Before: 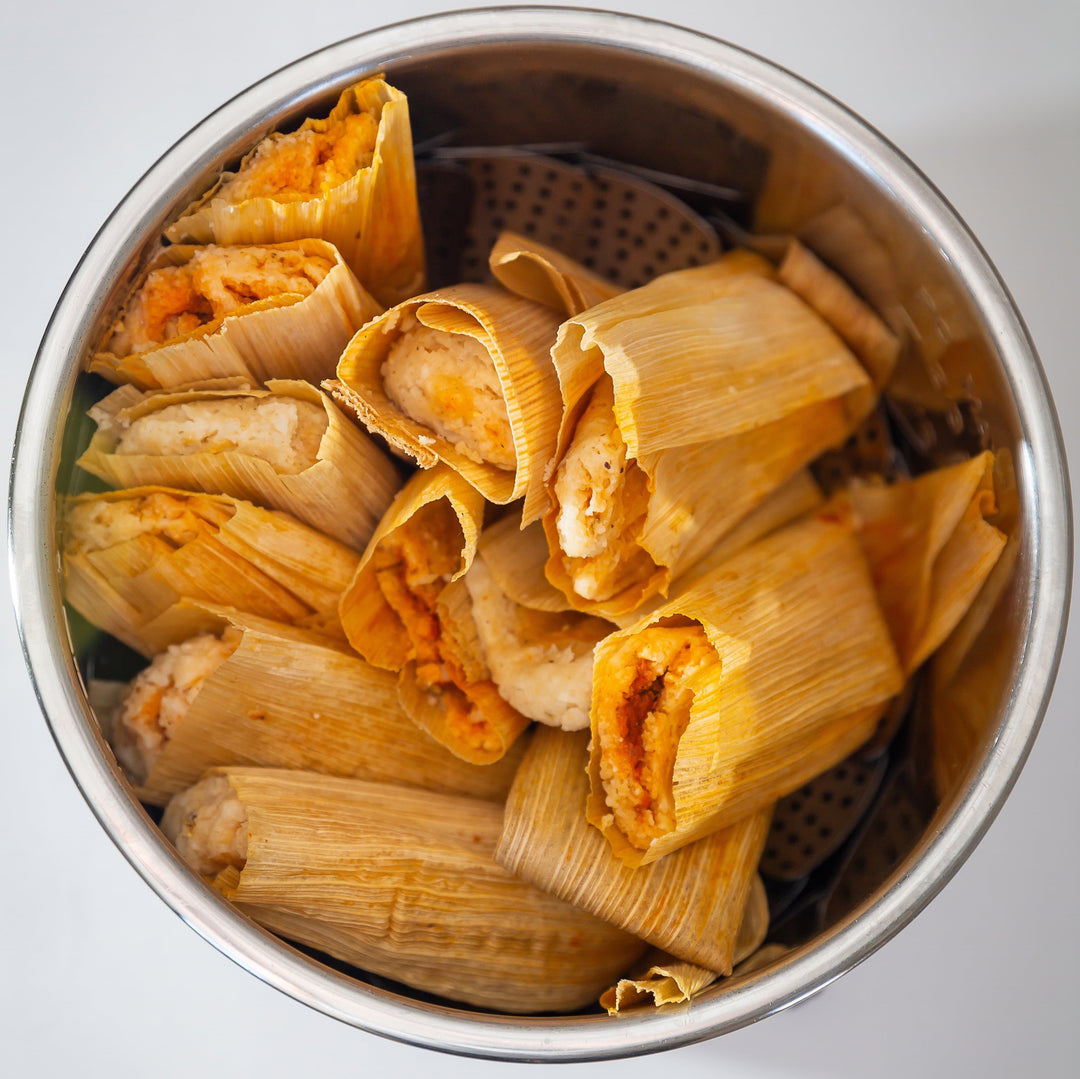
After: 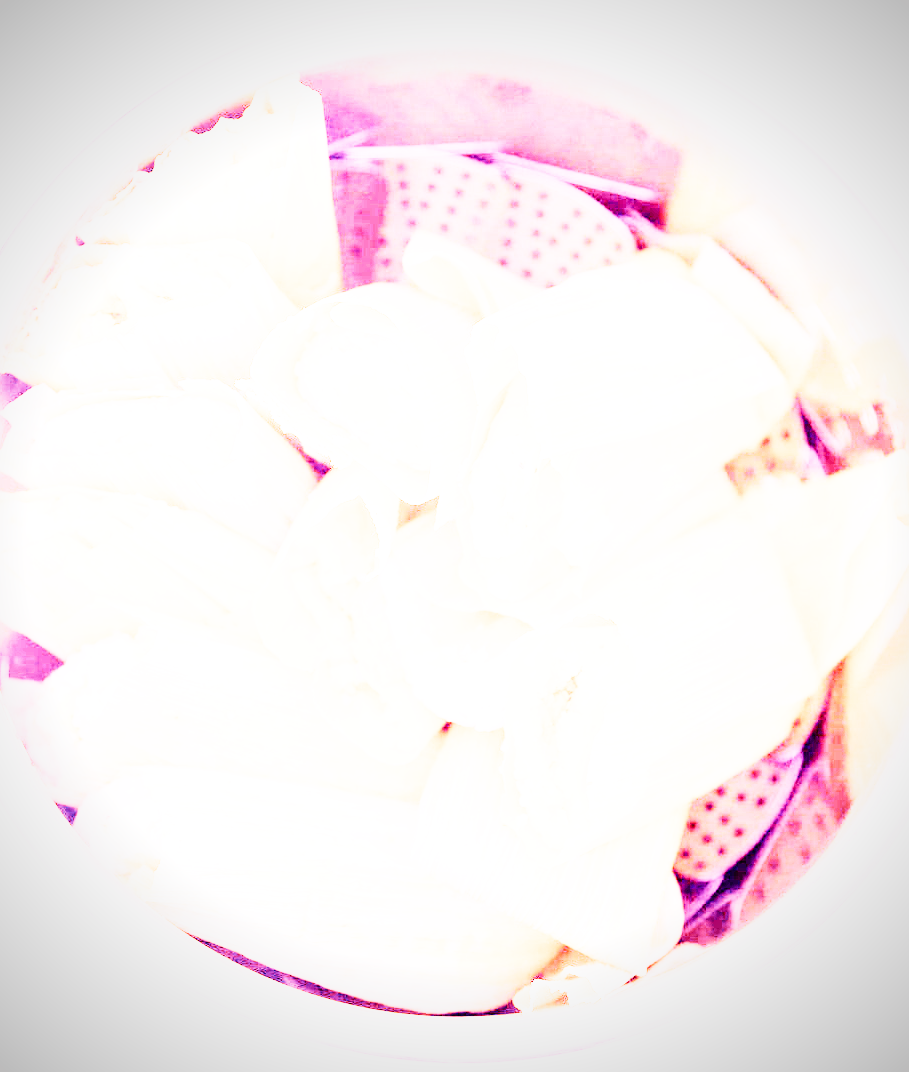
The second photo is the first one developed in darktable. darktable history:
exposure: black level correction 0, exposure 1.7 EV, compensate exposure bias true, compensate highlight preservation false
sigmoid: contrast 1.7, skew -0.2, preserve hue 0%, red attenuation 0.1, red rotation 0.035, green attenuation 0.1, green rotation -0.017, blue attenuation 0.15, blue rotation -0.052, base primaries Rec2020
crop: left 8.026%, right 7.374%
vignetting: on, module defaults
white balance: red 8, blue 8
